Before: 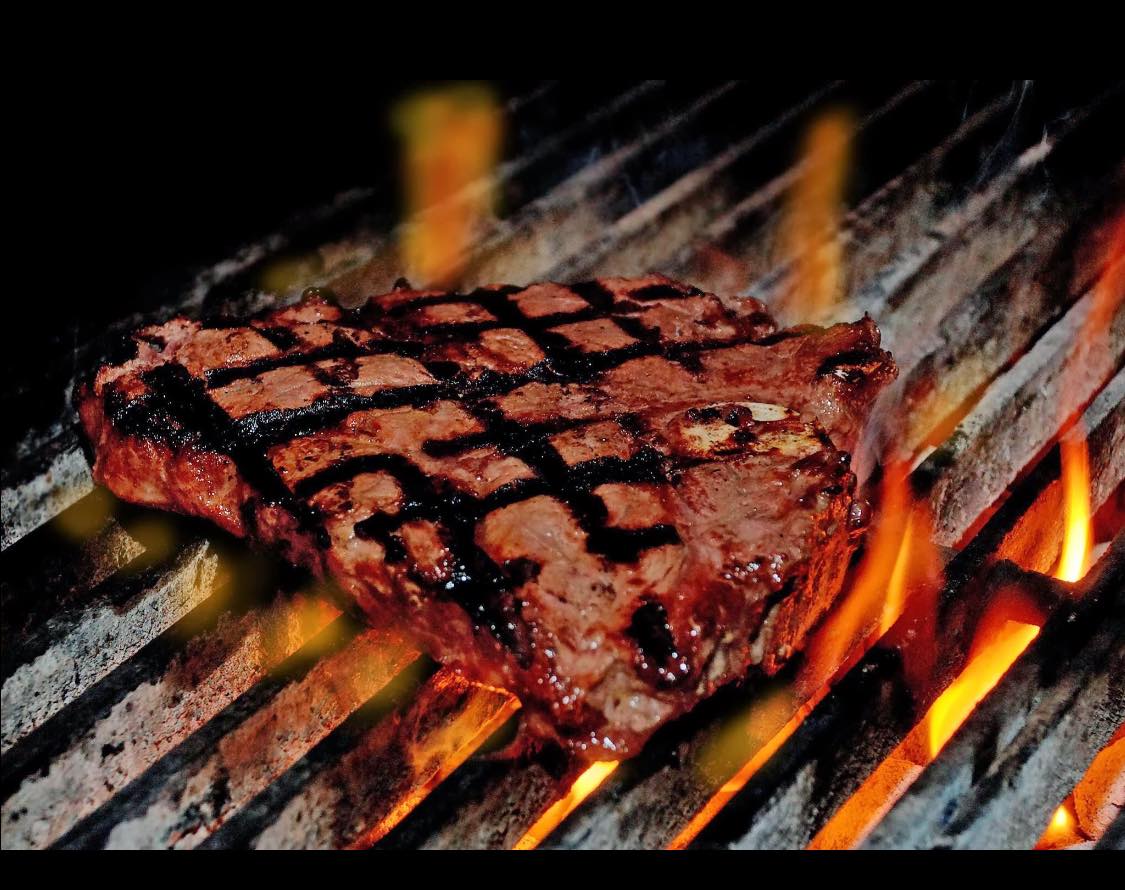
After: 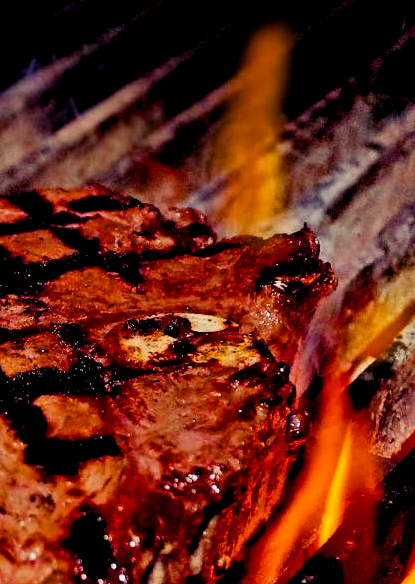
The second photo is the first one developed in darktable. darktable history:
crop and rotate: left 49.936%, top 10.094%, right 13.136%, bottom 24.256%
color balance rgb: shadows lift › luminance -21.66%, shadows lift › chroma 8.98%, shadows lift › hue 283.37°, power › chroma 1.55%, power › hue 25.59°, highlights gain › luminance 6.08%, highlights gain › chroma 2.55%, highlights gain › hue 90°, global offset › luminance -0.87%, perceptual saturation grading › global saturation 27.49%, perceptual saturation grading › highlights -28.39%, perceptual saturation grading › mid-tones 15.22%, perceptual saturation grading › shadows 33.98%, perceptual brilliance grading › highlights 10%, perceptual brilliance grading › mid-tones 5%
